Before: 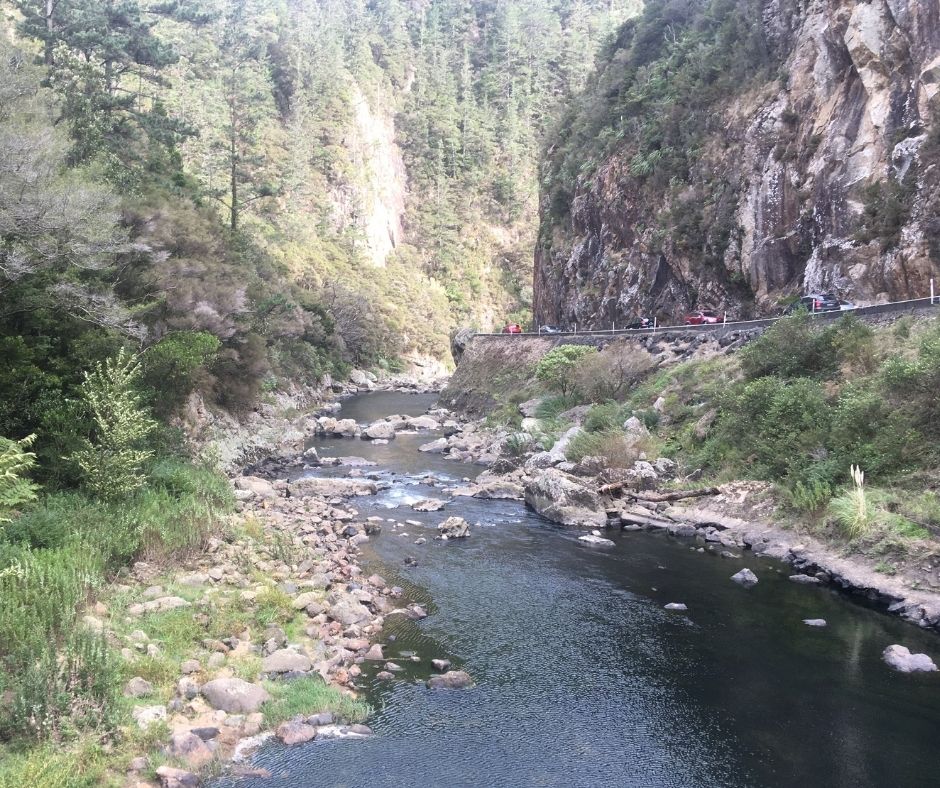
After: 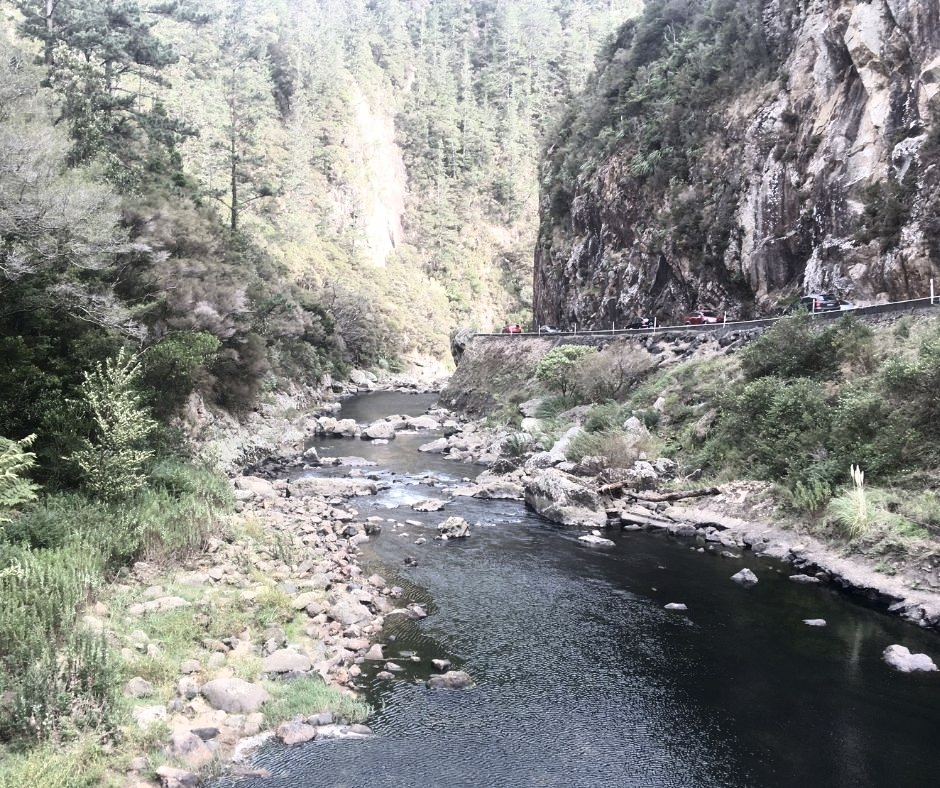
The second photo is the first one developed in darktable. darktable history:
contrast brightness saturation: contrast 0.25, saturation -0.325
